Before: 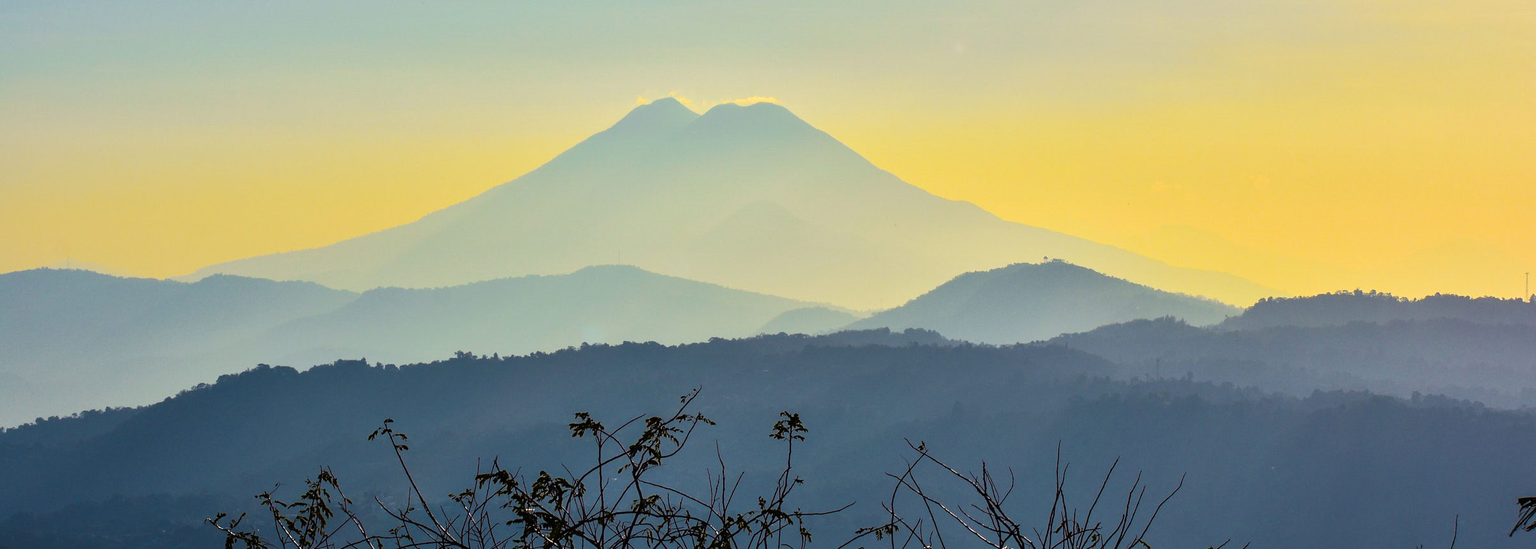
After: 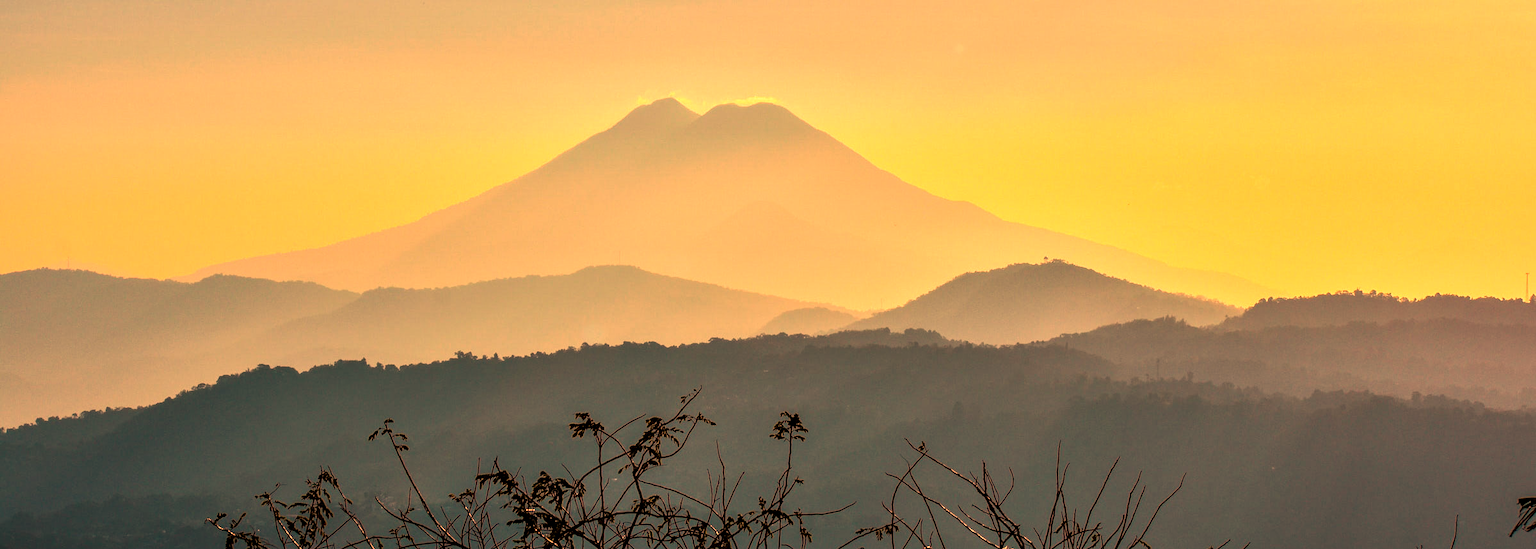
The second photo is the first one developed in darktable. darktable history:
white balance: red 1.467, blue 0.684
local contrast: on, module defaults
base curve: curves: ch0 [(0, 0) (0.74, 0.67) (1, 1)]
